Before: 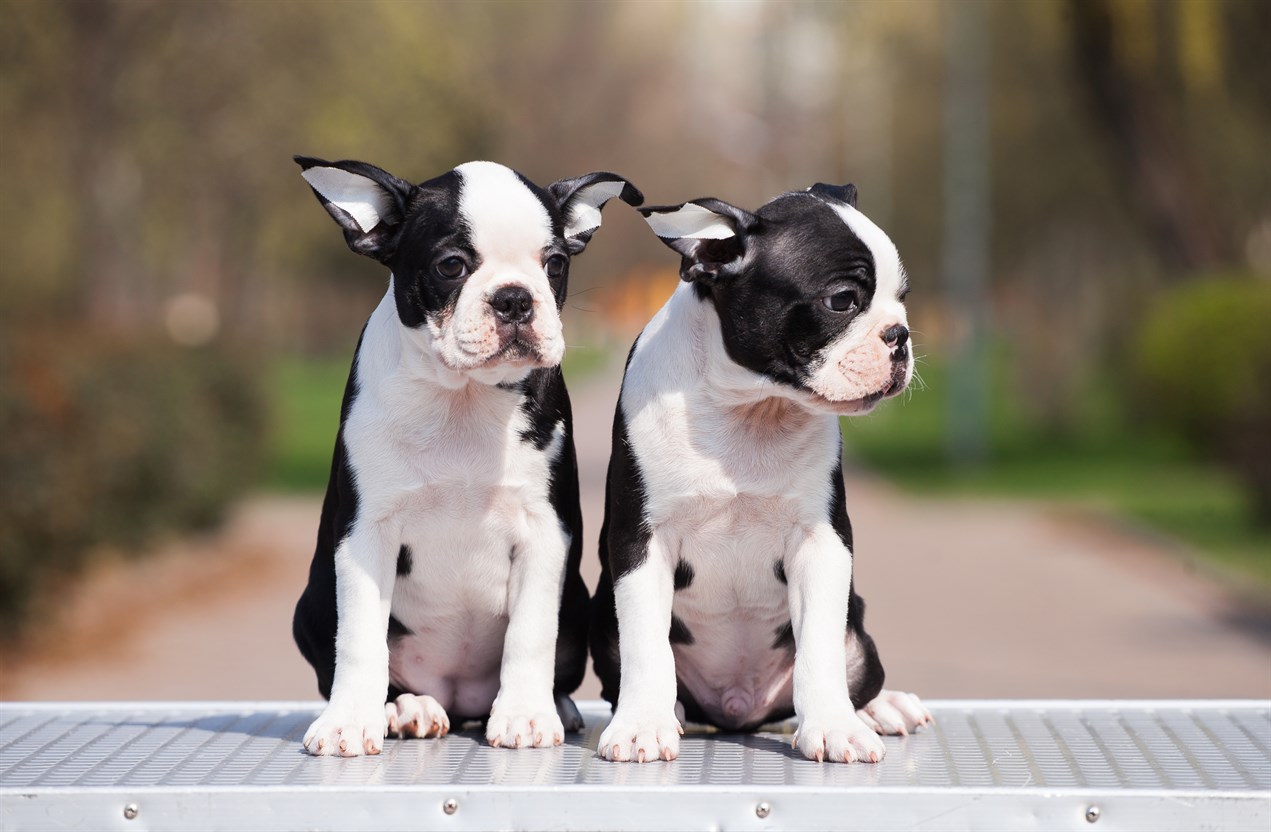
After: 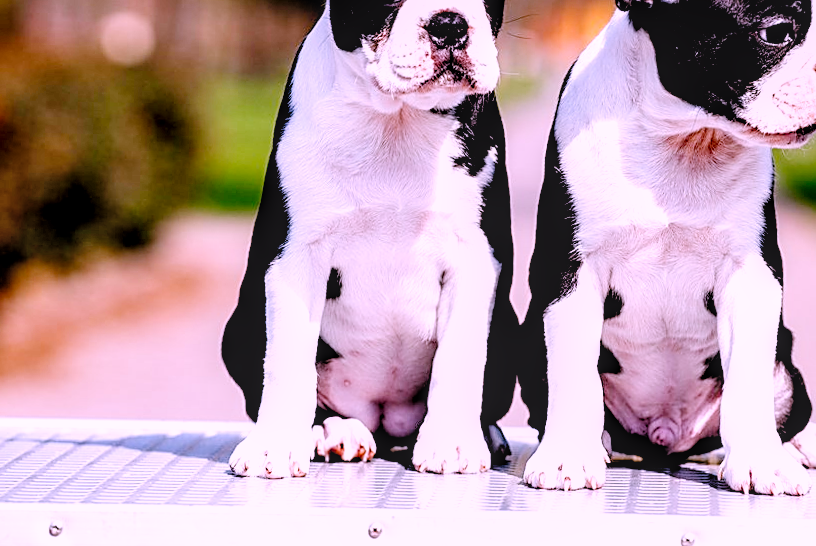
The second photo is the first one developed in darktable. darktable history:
local contrast: detail 130%
exposure: black level correction 0.001, exposure 0.5 EV, compensate highlight preservation false
sharpen: on, module defaults
crop and rotate: angle -1.21°, left 3.917%, top 32.226%, right 29.775%
filmic rgb: middle gray luminance 13.46%, black relative exposure -2.02 EV, white relative exposure 3.1 EV, target black luminance 0%, hardness 1.79, latitude 59.43%, contrast 1.712, highlights saturation mix 4.34%, shadows ↔ highlights balance -37.34%, preserve chrominance no, color science v4 (2020)
color correction: highlights a* 16.23, highlights b* -20.44
